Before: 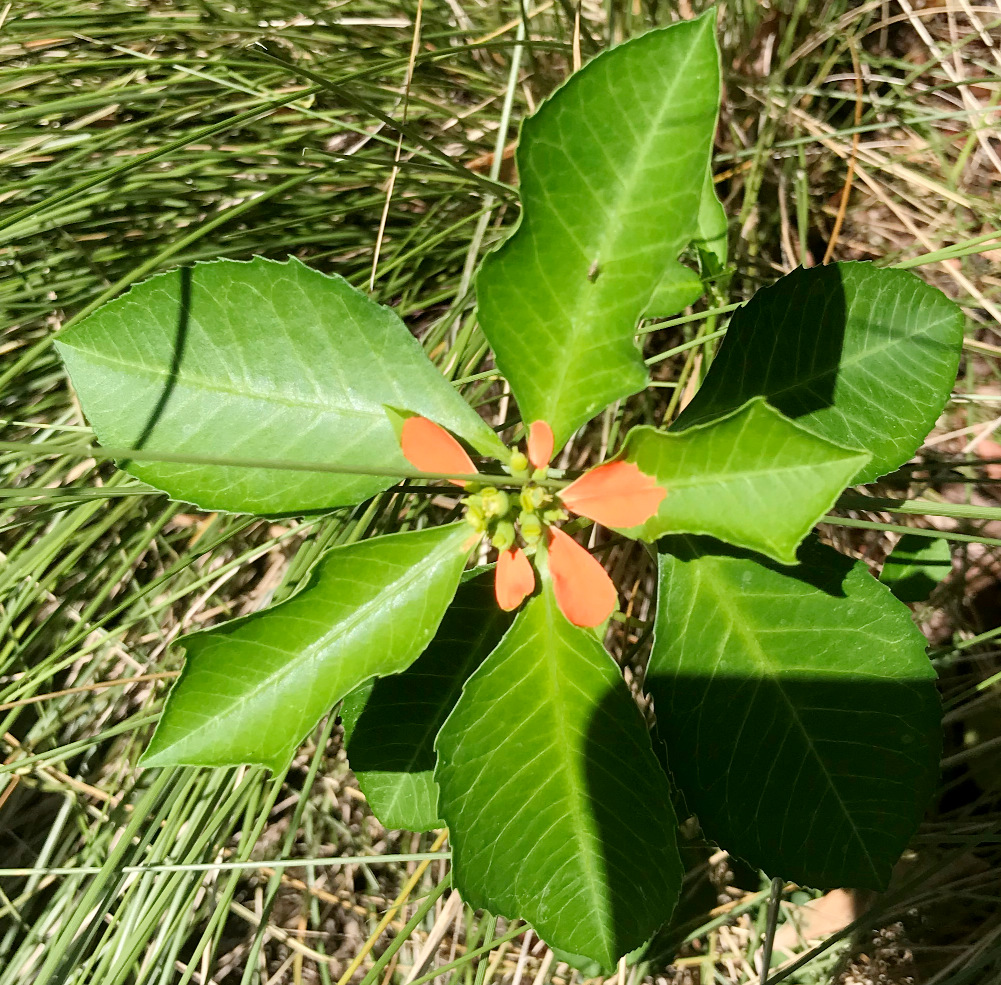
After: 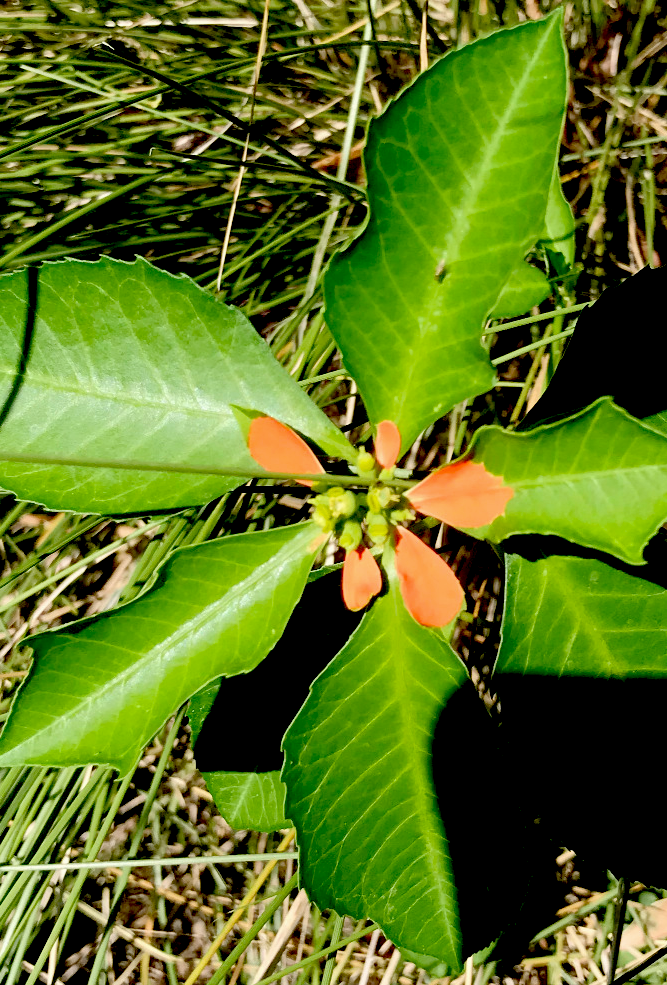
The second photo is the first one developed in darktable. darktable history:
crop and rotate: left 15.405%, right 17.866%
exposure: black level correction 0.056, exposure -0.036 EV, compensate highlight preservation false
